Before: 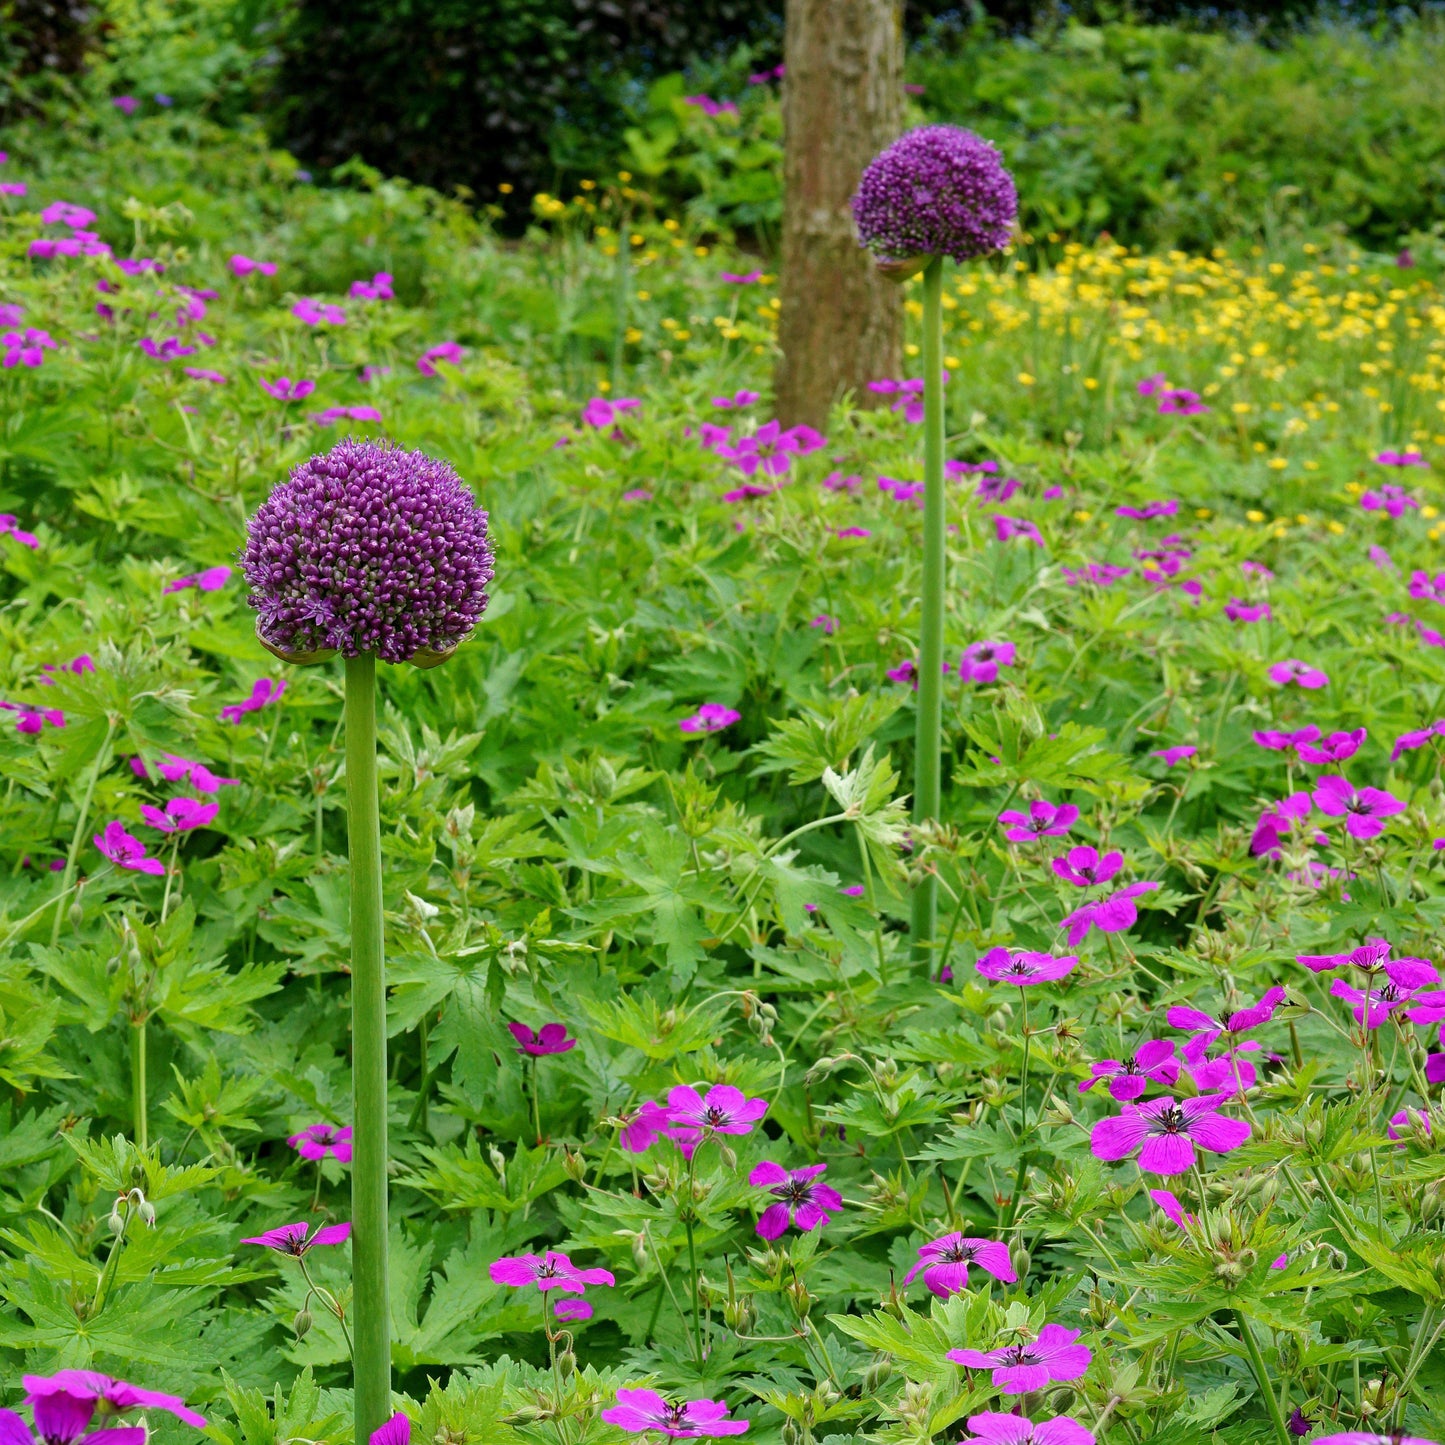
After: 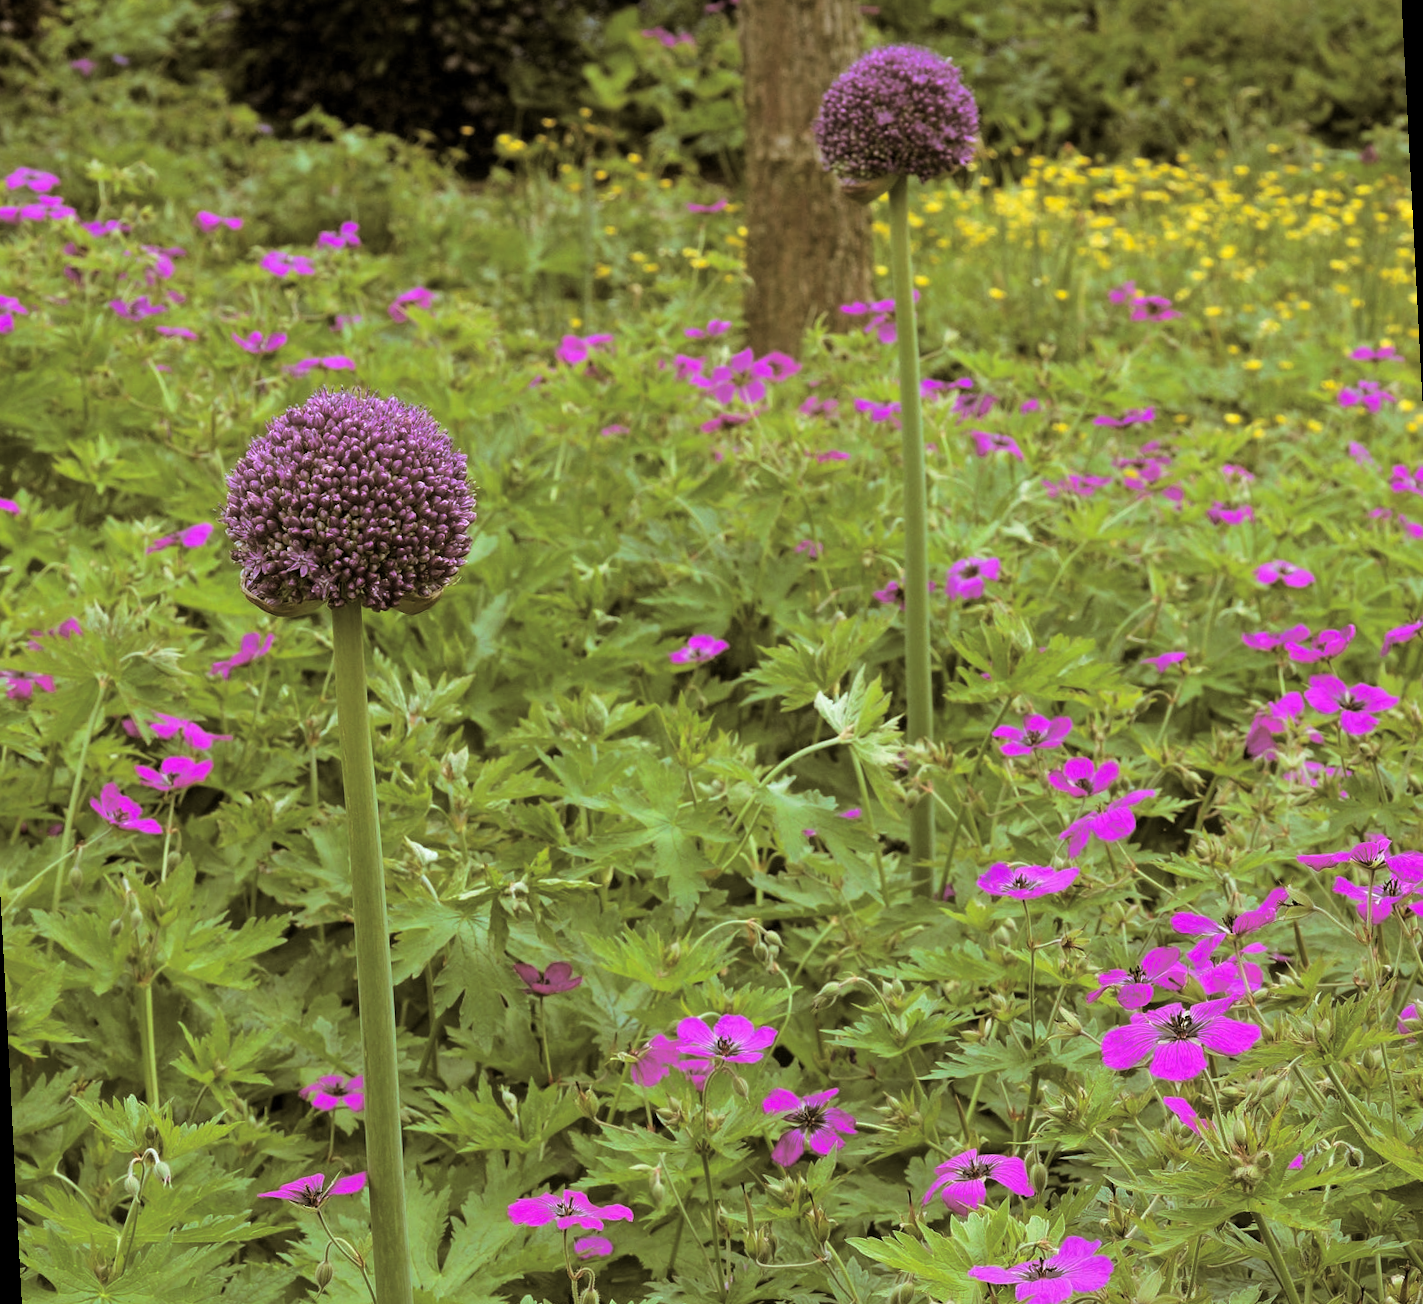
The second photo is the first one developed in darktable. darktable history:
rotate and perspective: rotation -3°, crop left 0.031, crop right 0.968, crop top 0.07, crop bottom 0.93
split-toning: shadows › hue 37.98°, highlights › hue 185.58°, balance -55.261
